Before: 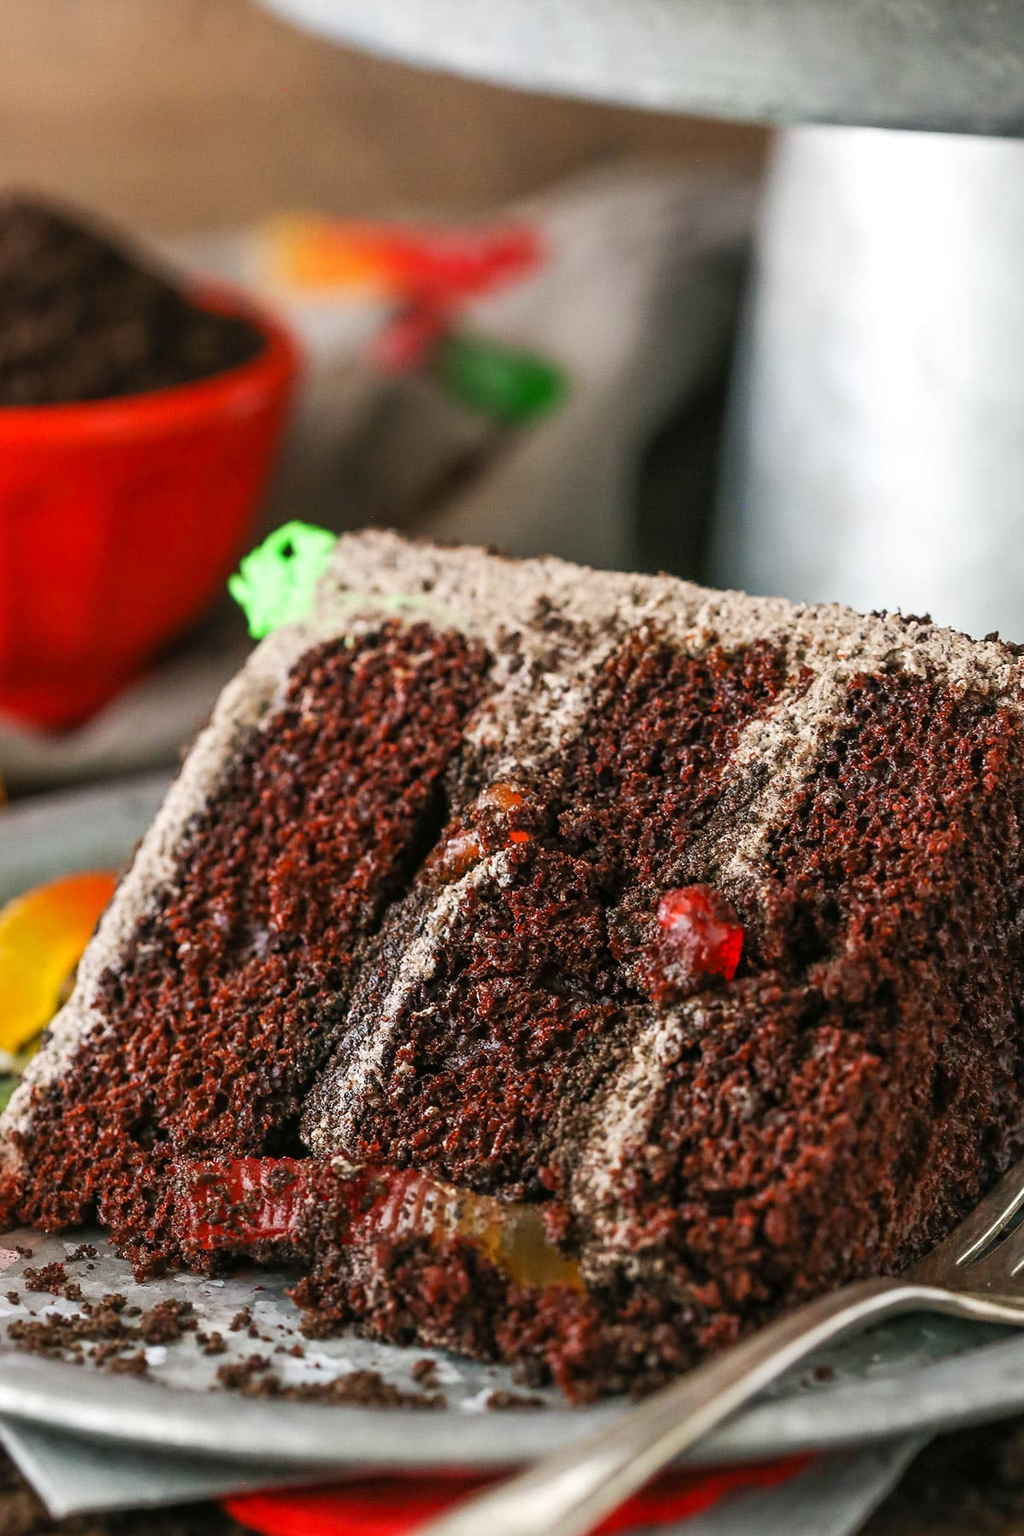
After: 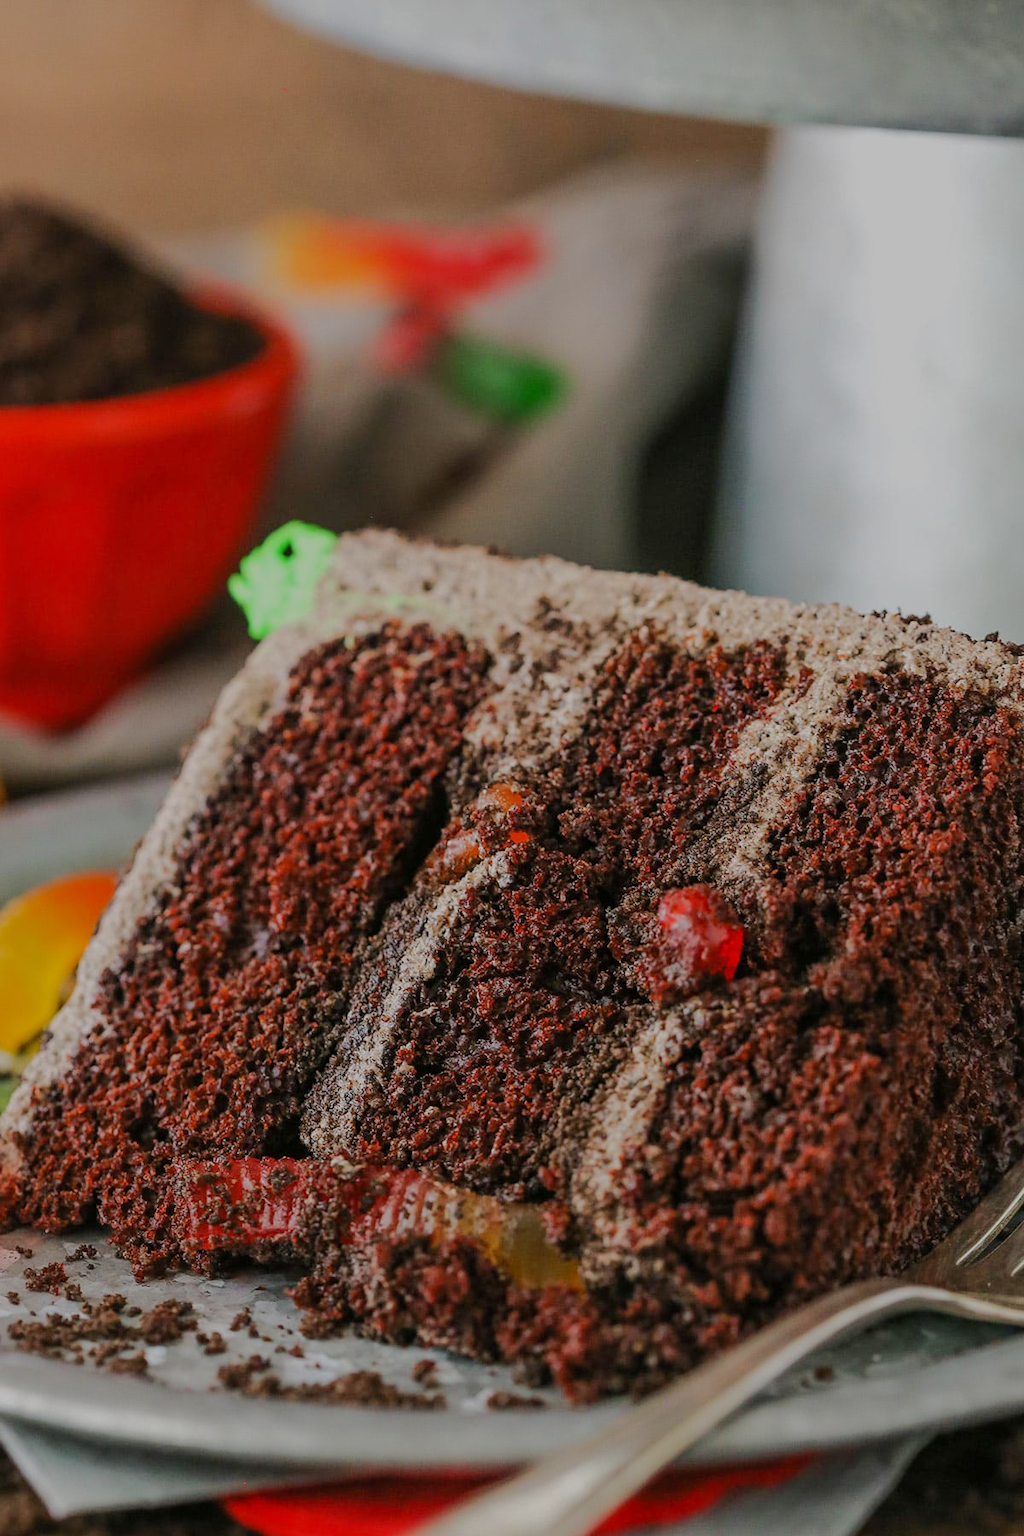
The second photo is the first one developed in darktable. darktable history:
tone equalizer: -8 EV -0.033 EV, -7 EV 0.014 EV, -6 EV -0.008 EV, -5 EV 0.006 EV, -4 EV -0.033 EV, -3 EV -0.233 EV, -2 EV -0.67 EV, -1 EV -0.961 EV, +0 EV -0.96 EV, edges refinement/feathering 500, mask exposure compensation -1.57 EV, preserve details no
